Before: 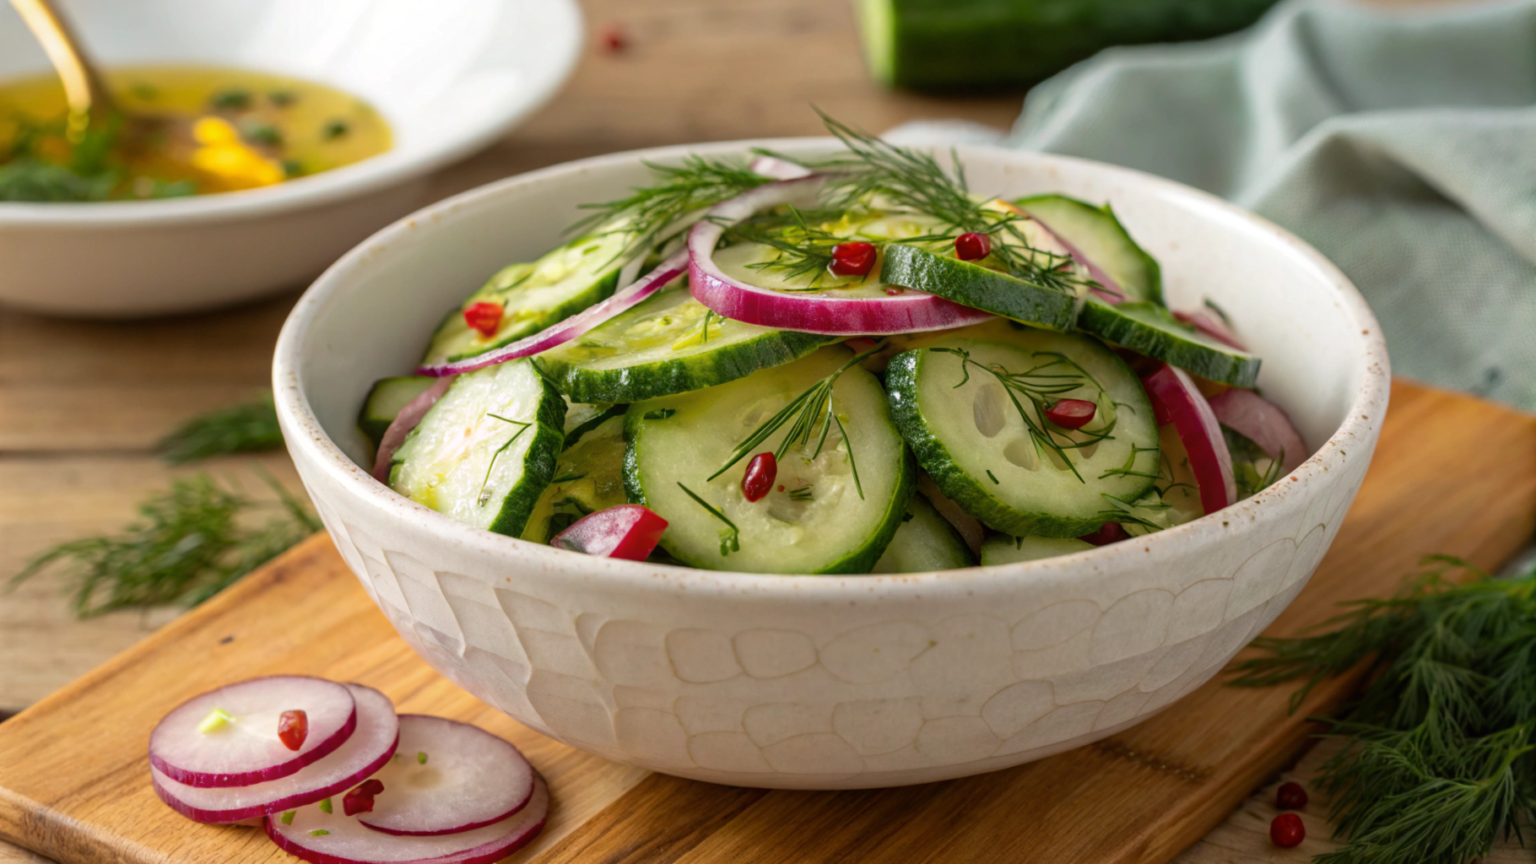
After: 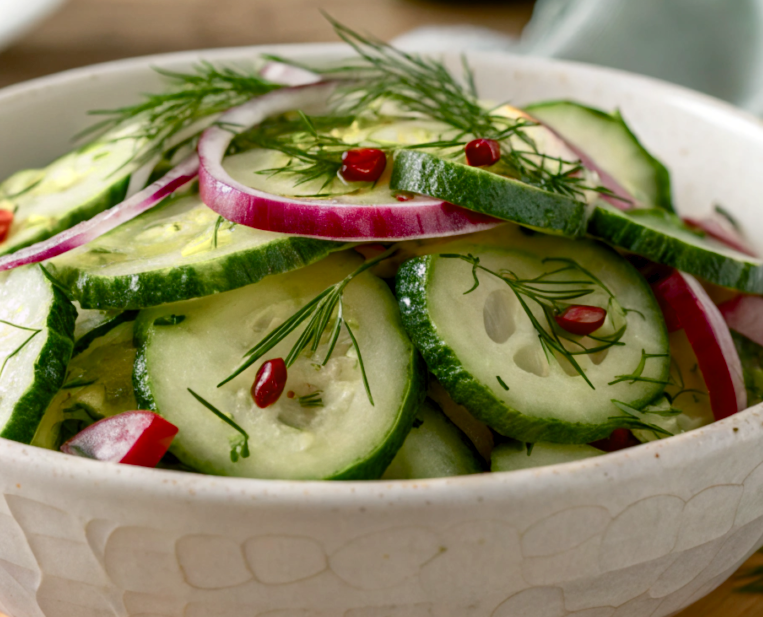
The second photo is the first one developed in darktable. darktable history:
crop: left 31.943%, top 10.975%, right 18.354%, bottom 17.608%
color balance rgb: shadows lift › chroma 2.019%, shadows lift › hue 182.84°, global offset › luminance -0.279%, global offset › hue 258.7°, perceptual saturation grading › global saturation 0.165%, perceptual saturation grading › highlights -30.7%, perceptual saturation grading › shadows 20.151%, saturation formula JzAzBz (2021)
